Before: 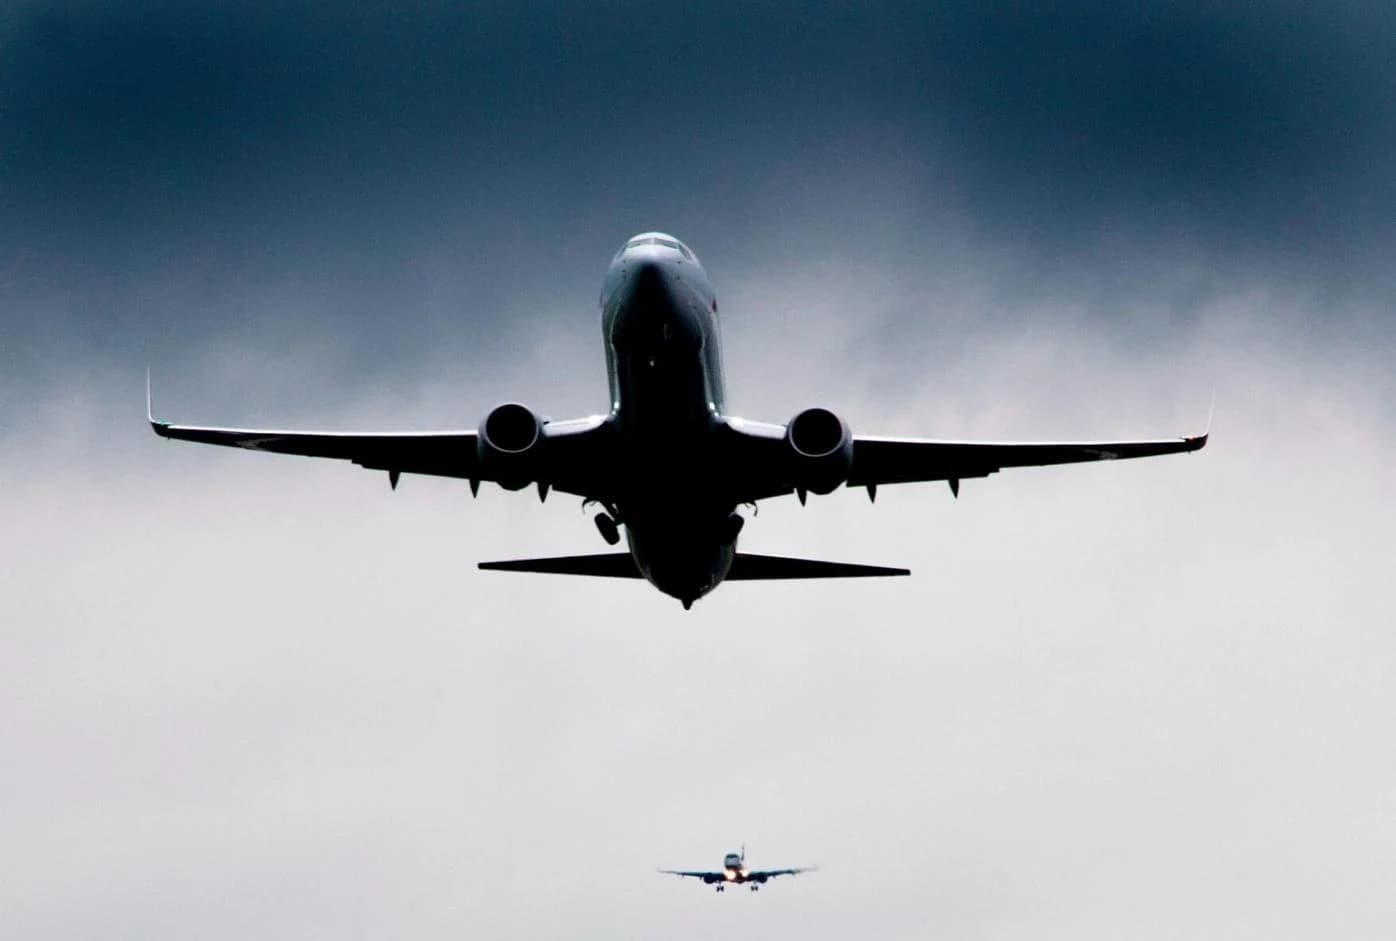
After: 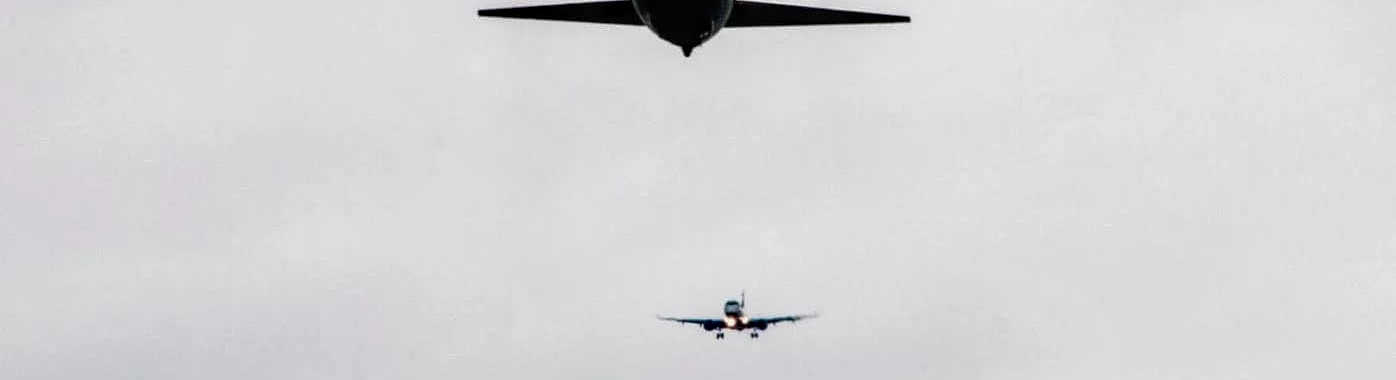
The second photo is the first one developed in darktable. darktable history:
crop and rotate: top 58.826%, bottom 0.759%
local contrast: detail 161%
